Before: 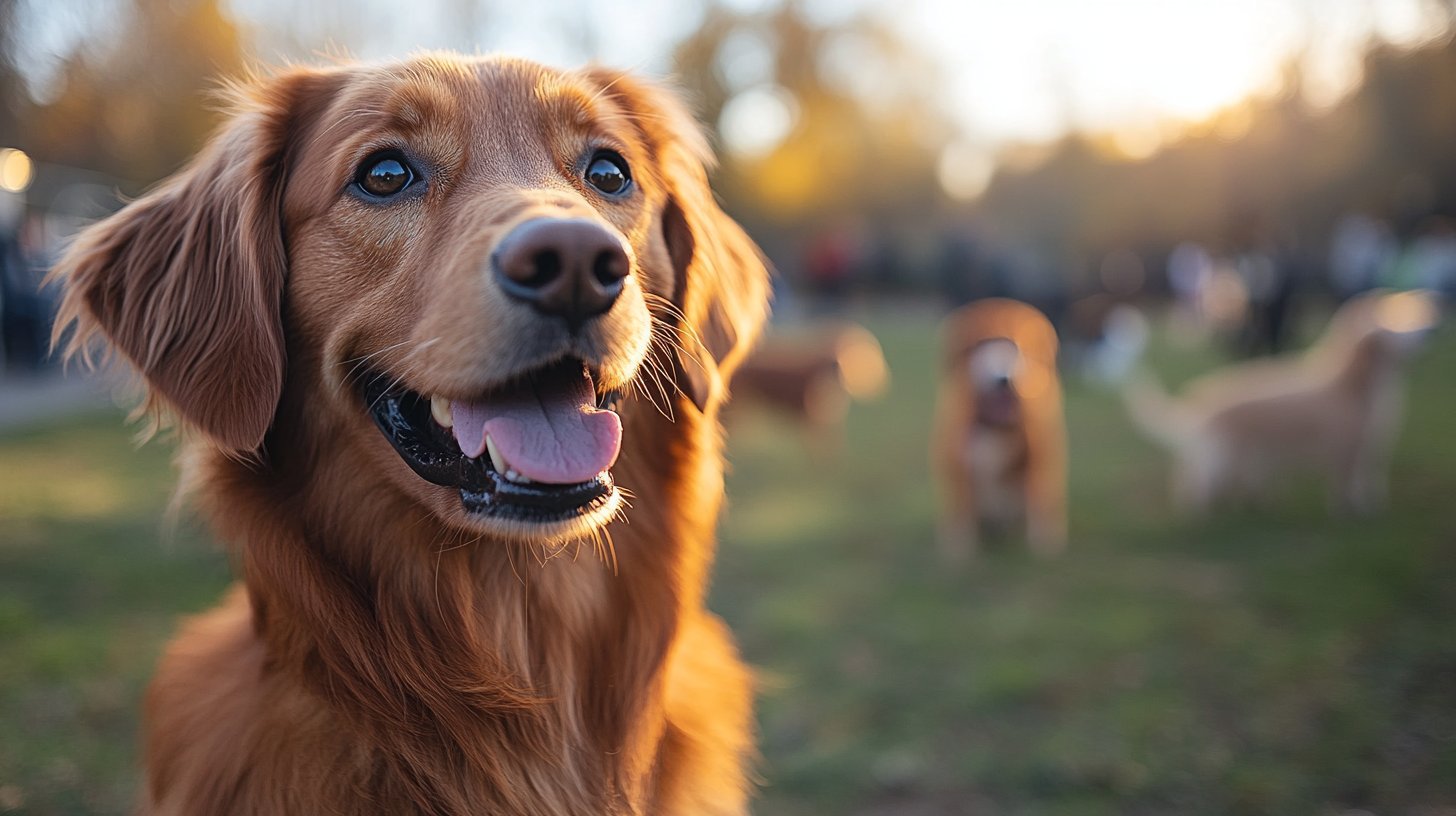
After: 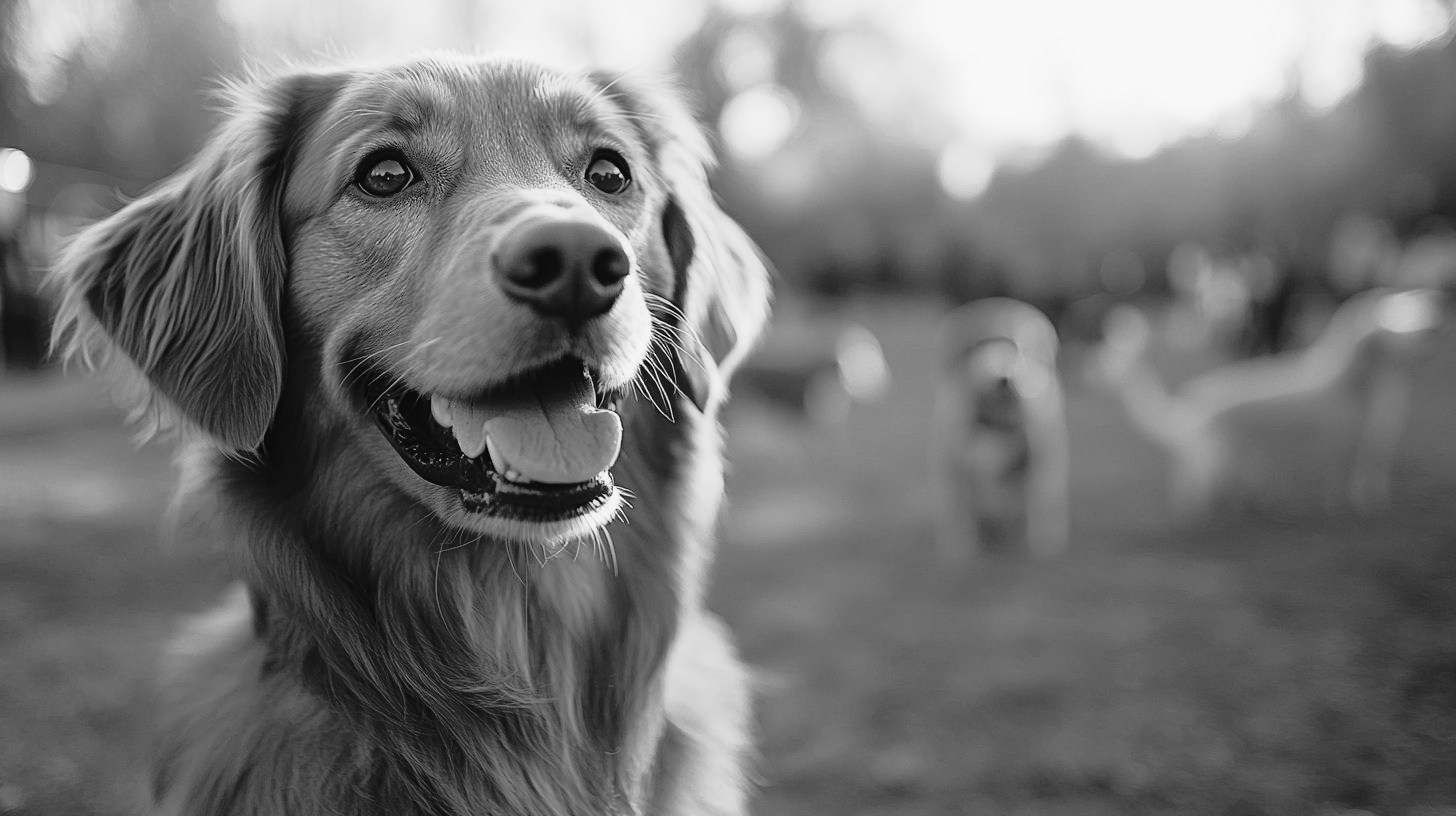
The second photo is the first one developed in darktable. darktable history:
tone curve: curves: ch0 [(0, 0.009) (0.105, 0.08) (0.195, 0.18) (0.283, 0.316) (0.384, 0.434) (0.485, 0.531) (0.638, 0.69) (0.81, 0.872) (1, 0.977)]; ch1 [(0, 0) (0.161, 0.092) (0.35, 0.33) (0.379, 0.401) (0.456, 0.469) (0.502, 0.5) (0.525, 0.514) (0.586, 0.604) (0.642, 0.645) (0.858, 0.817) (1, 0.942)]; ch2 [(0, 0) (0.371, 0.362) (0.437, 0.437) (0.48, 0.49) (0.53, 0.515) (0.56, 0.571) (0.622, 0.606) (0.881, 0.795) (1, 0.929)], color space Lab, independent channels, preserve colors none
monochrome: on, module defaults
